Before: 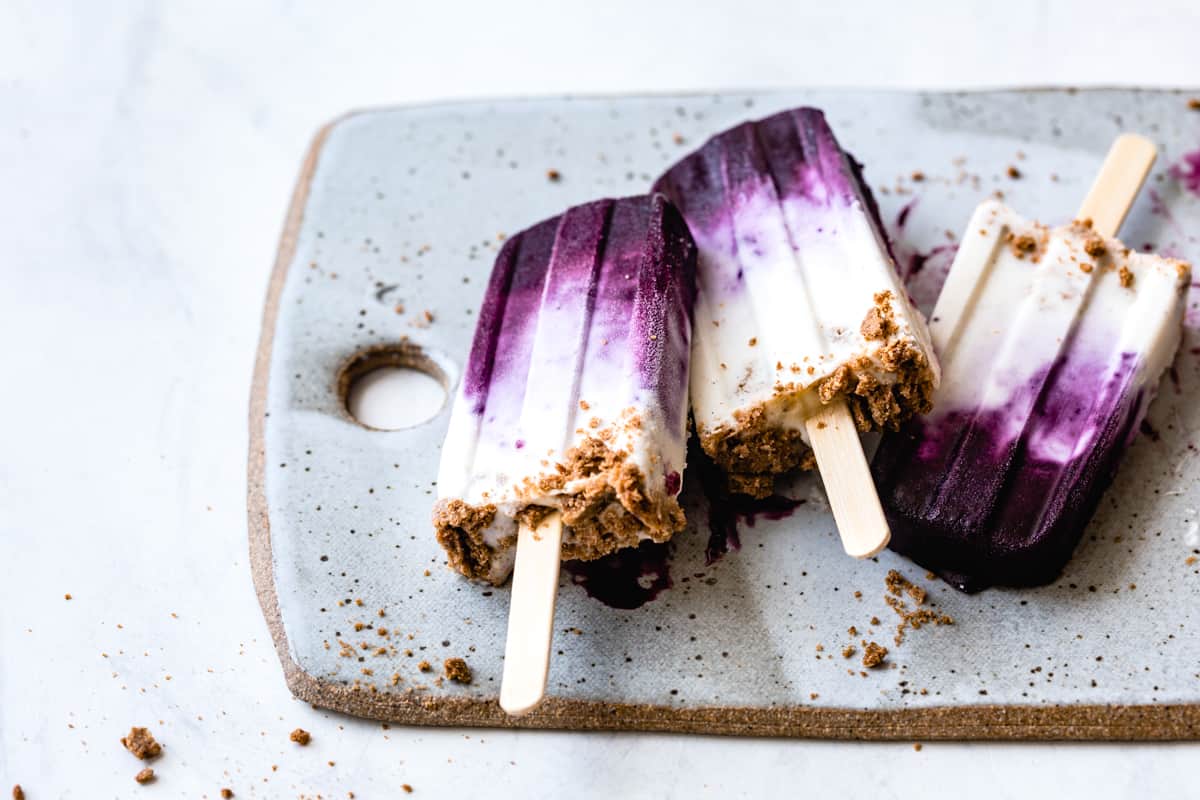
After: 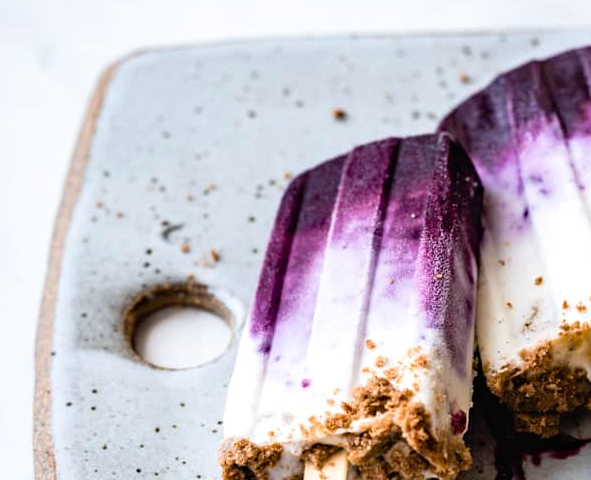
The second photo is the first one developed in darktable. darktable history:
haze removal: strength 0.1, compatibility mode true, adaptive false
crop: left 17.835%, top 7.675%, right 32.881%, bottom 32.213%
exposure: exposure 0.02 EV, compensate highlight preservation false
